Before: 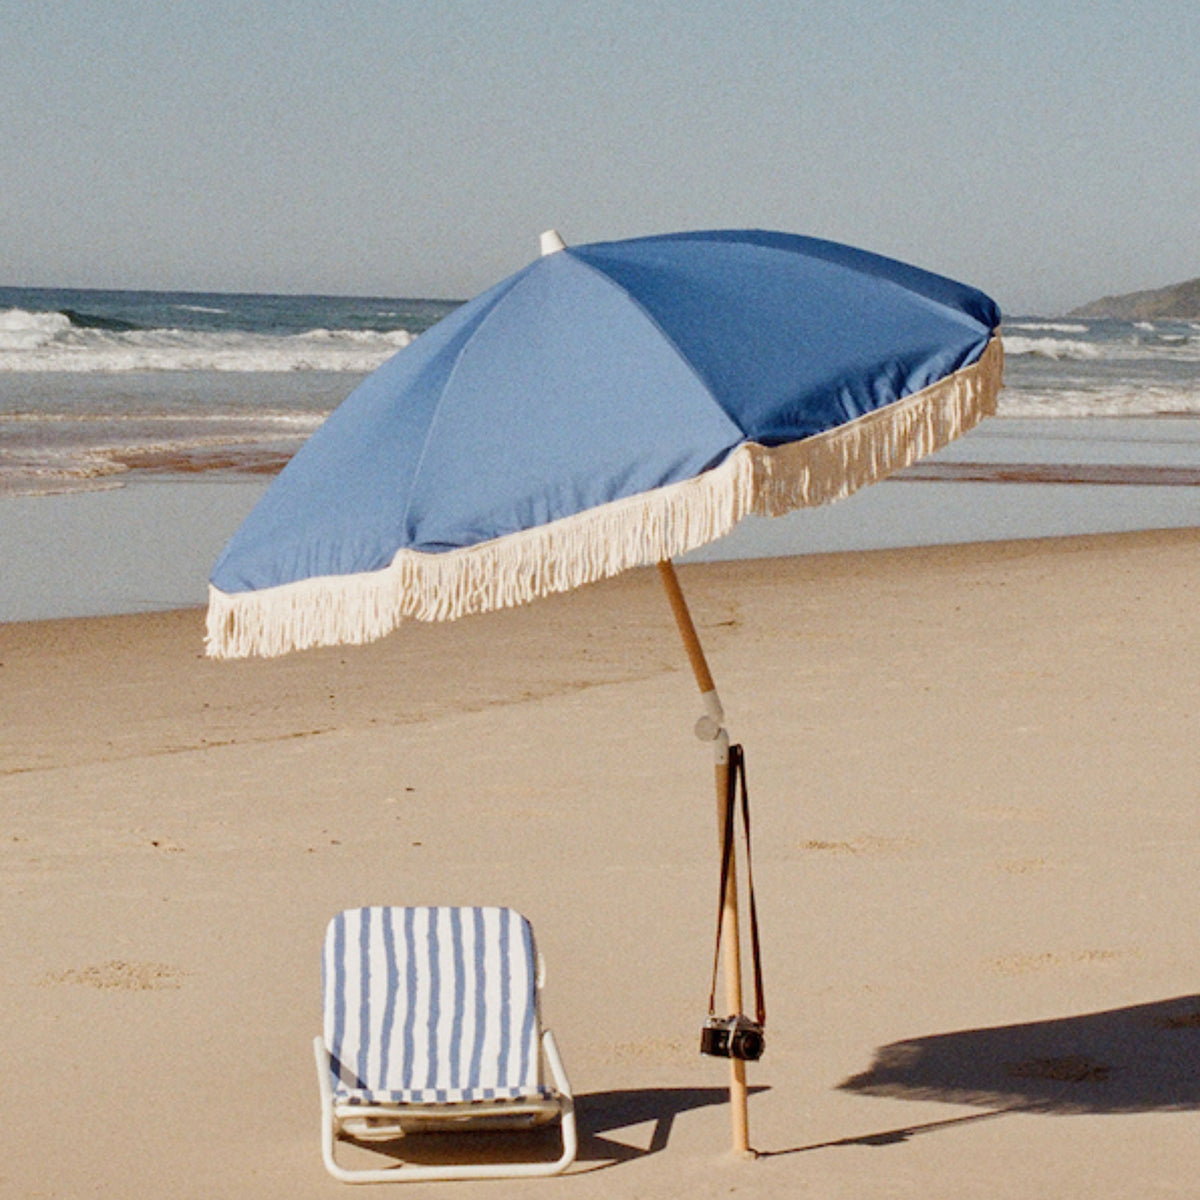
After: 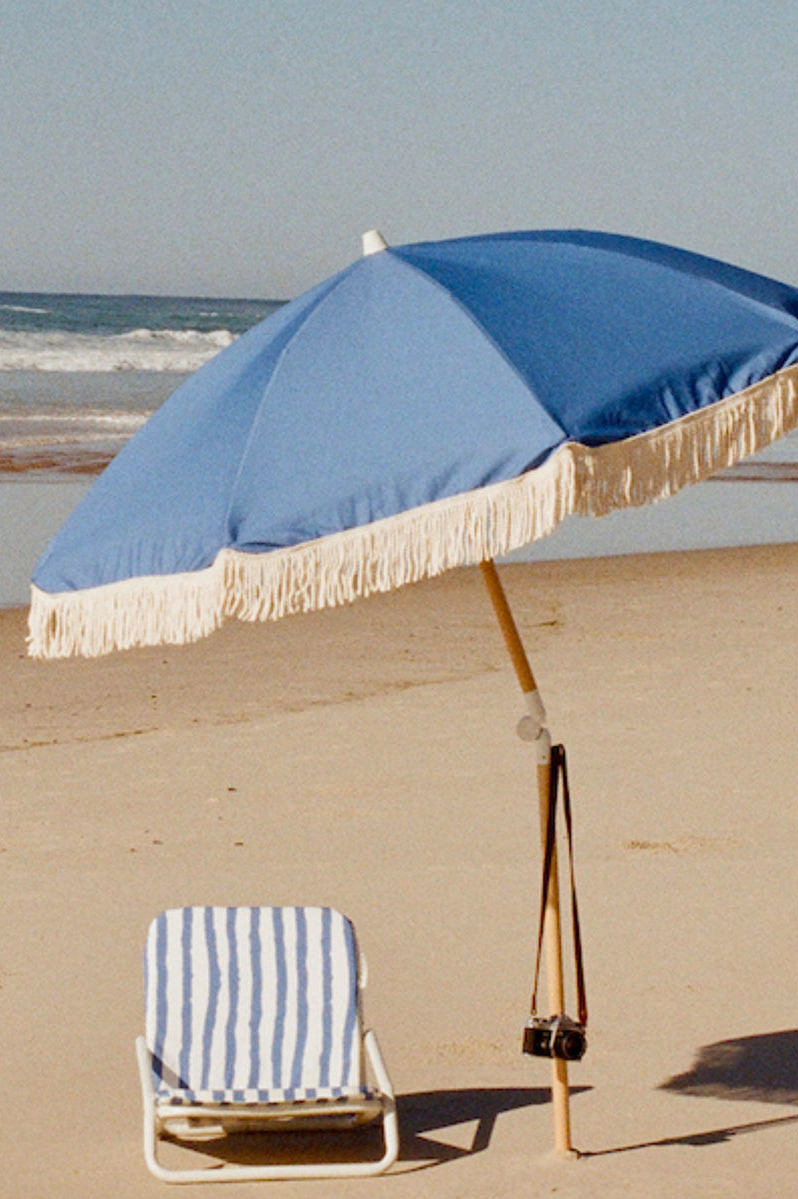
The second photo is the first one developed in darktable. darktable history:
color balance rgb: perceptual saturation grading › global saturation 1.374%, perceptual saturation grading › highlights -2.003%, perceptual saturation grading › mid-tones 3.979%, perceptual saturation grading › shadows 8.036%, global vibrance 20%
crop and rotate: left 14.88%, right 18.576%
